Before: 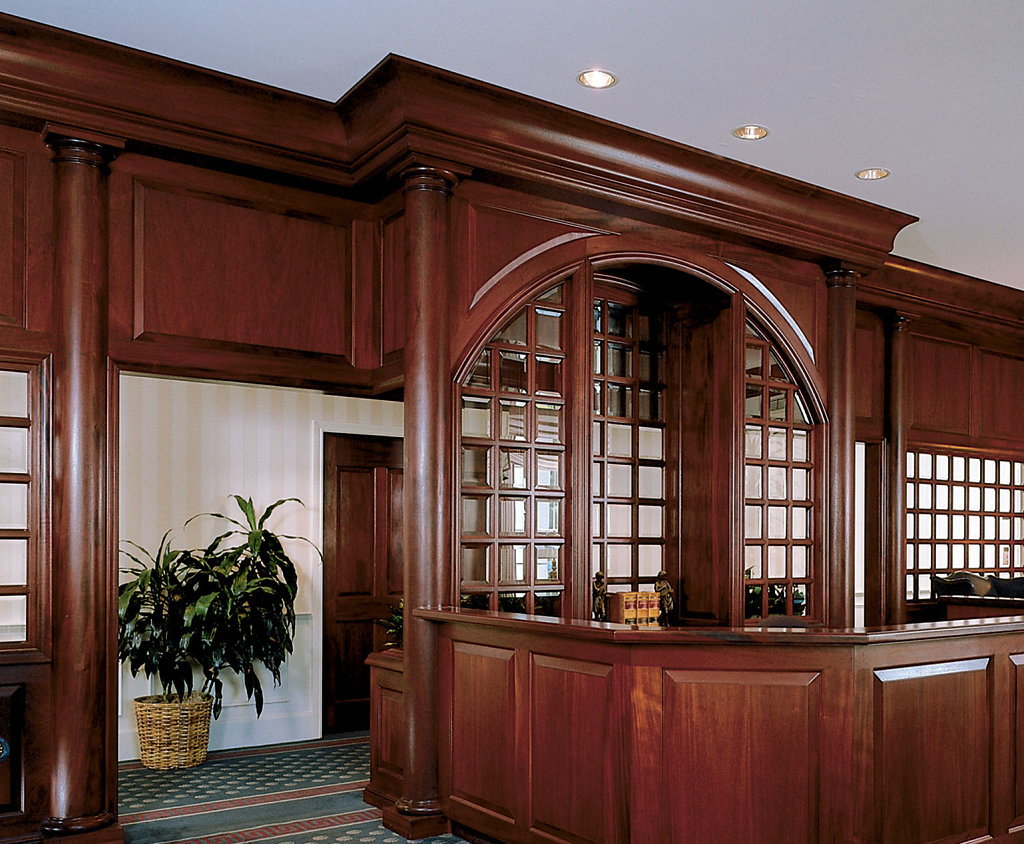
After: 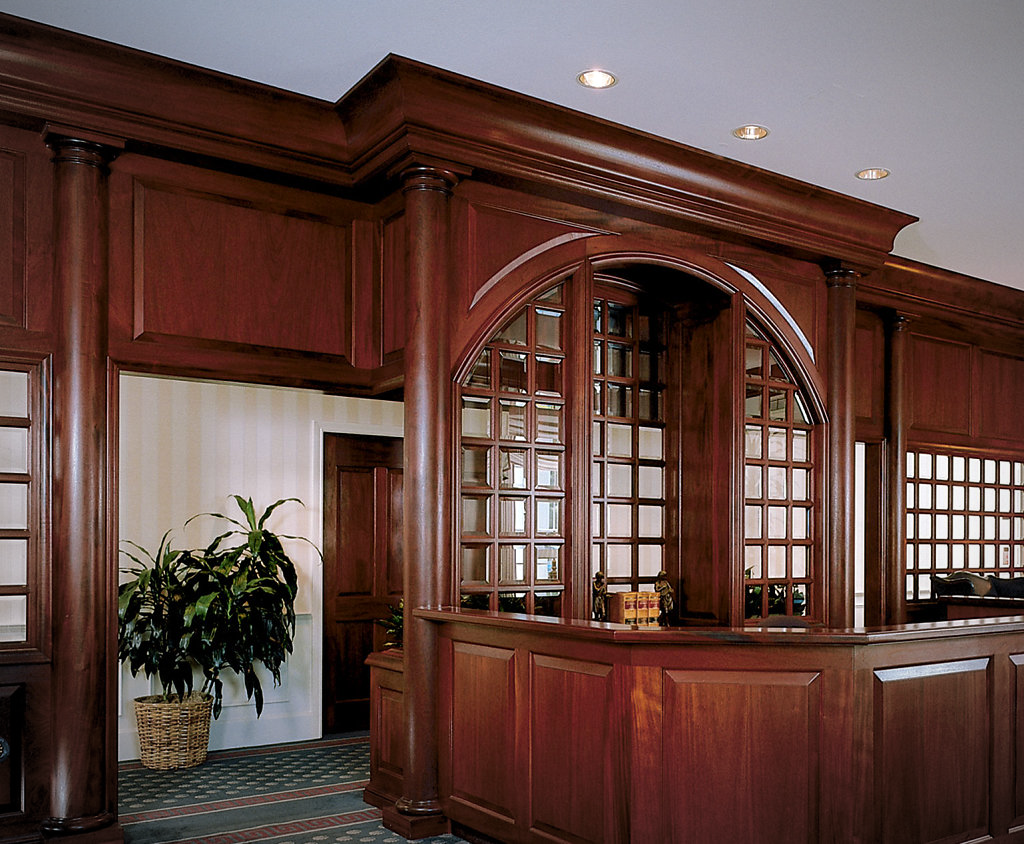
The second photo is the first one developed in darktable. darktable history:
tone equalizer: on, module defaults
color balance rgb: perceptual saturation grading › global saturation -1.864%, perceptual saturation grading › highlights -8.093%, perceptual saturation grading › mid-tones 8.371%, perceptual saturation grading › shadows 4.353%, global vibrance 20%
vignetting: fall-off radius 59.73%, center (0.04, -0.091), automatic ratio true
